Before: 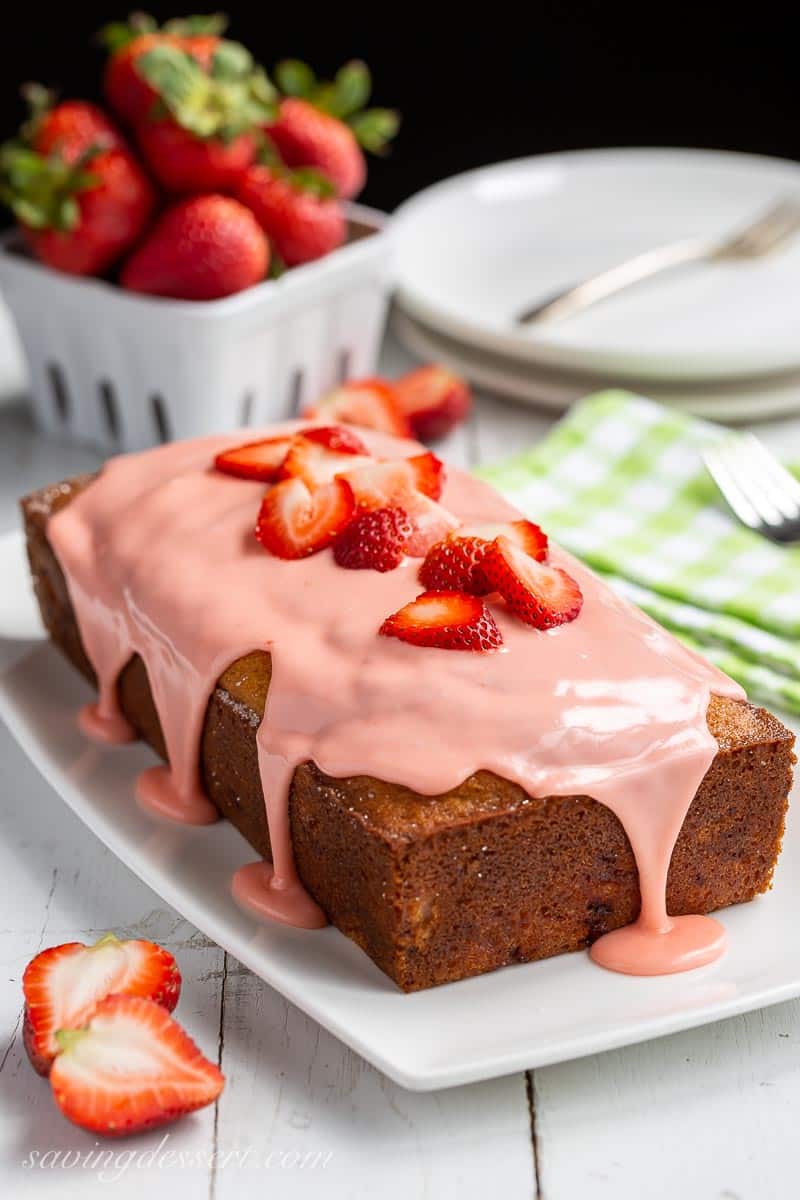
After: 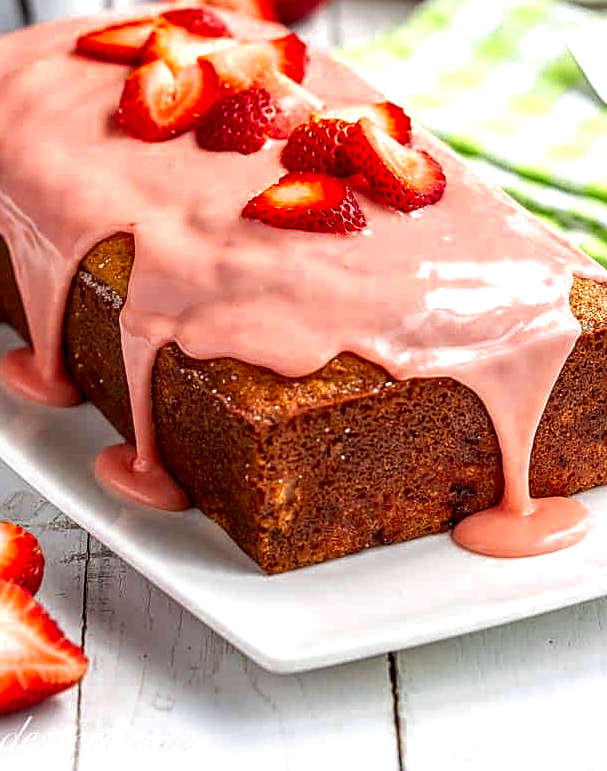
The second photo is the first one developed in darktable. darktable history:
crop and rotate: left 17.221%, top 34.909%, right 6.847%, bottom 0.785%
exposure: black level correction 0, exposure 0.301 EV, compensate highlight preservation false
sharpen: on, module defaults
color zones: curves: ch0 [(0.004, 0.305) (0.261, 0.623) (0.389, 0.399) (0.708, 0.571) (0.947, 0.34)]; ch1 [(0.025, 0.645) (0.229, 0.584) (0.326, 0.551) (0.484, 0.262) (0.757, 0.643)]
local contrast: detail 150%
